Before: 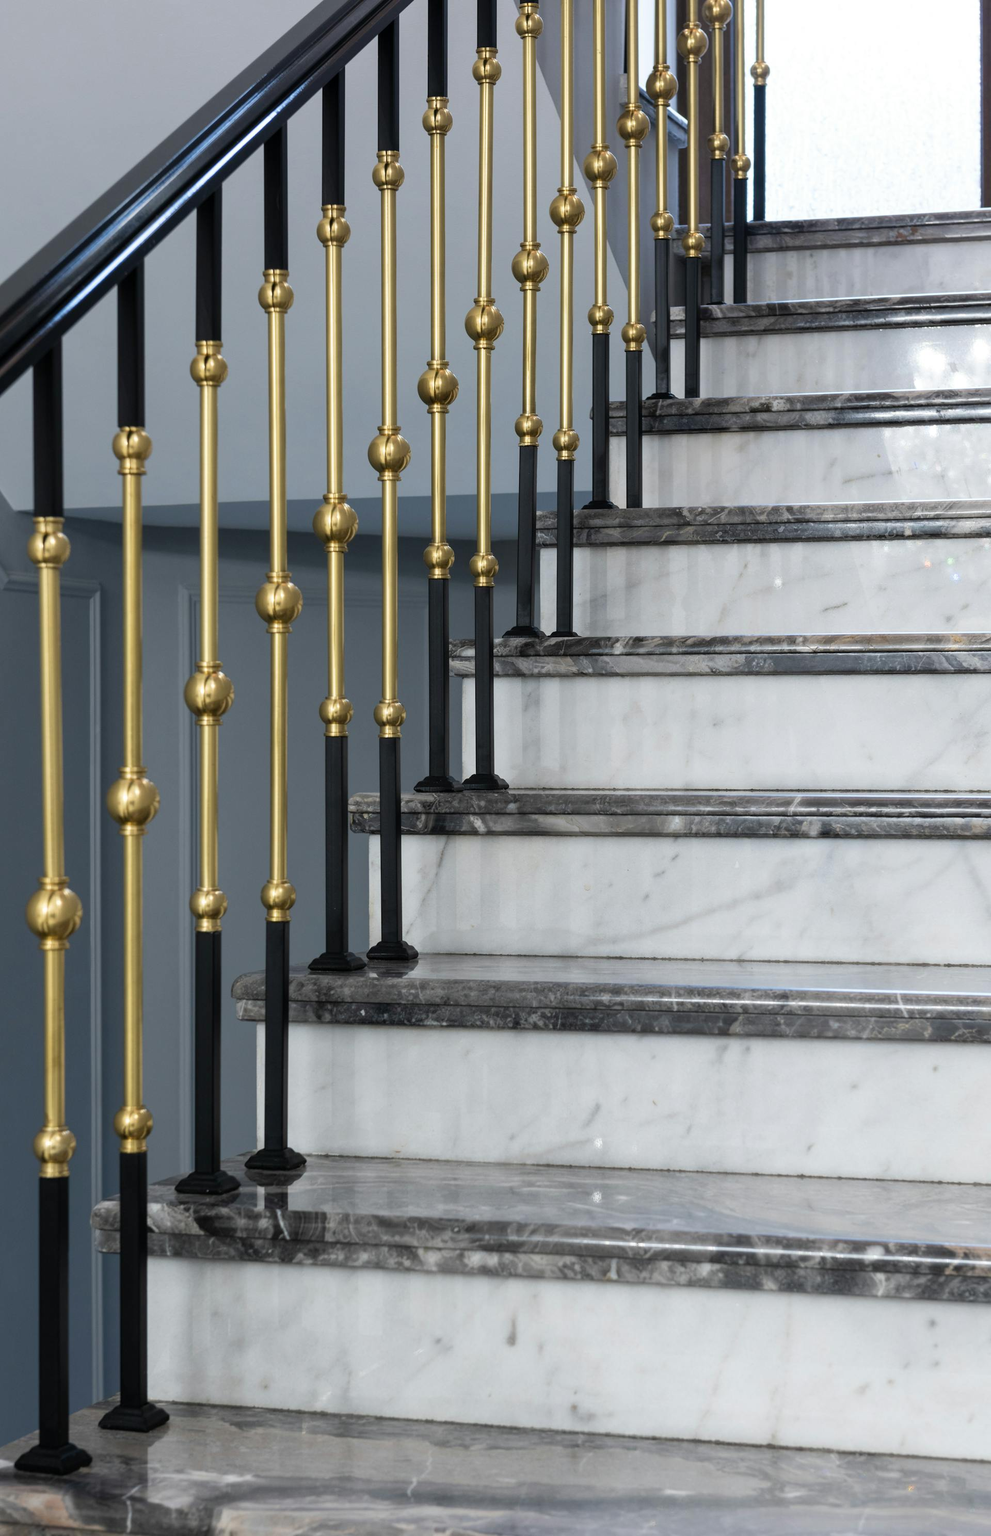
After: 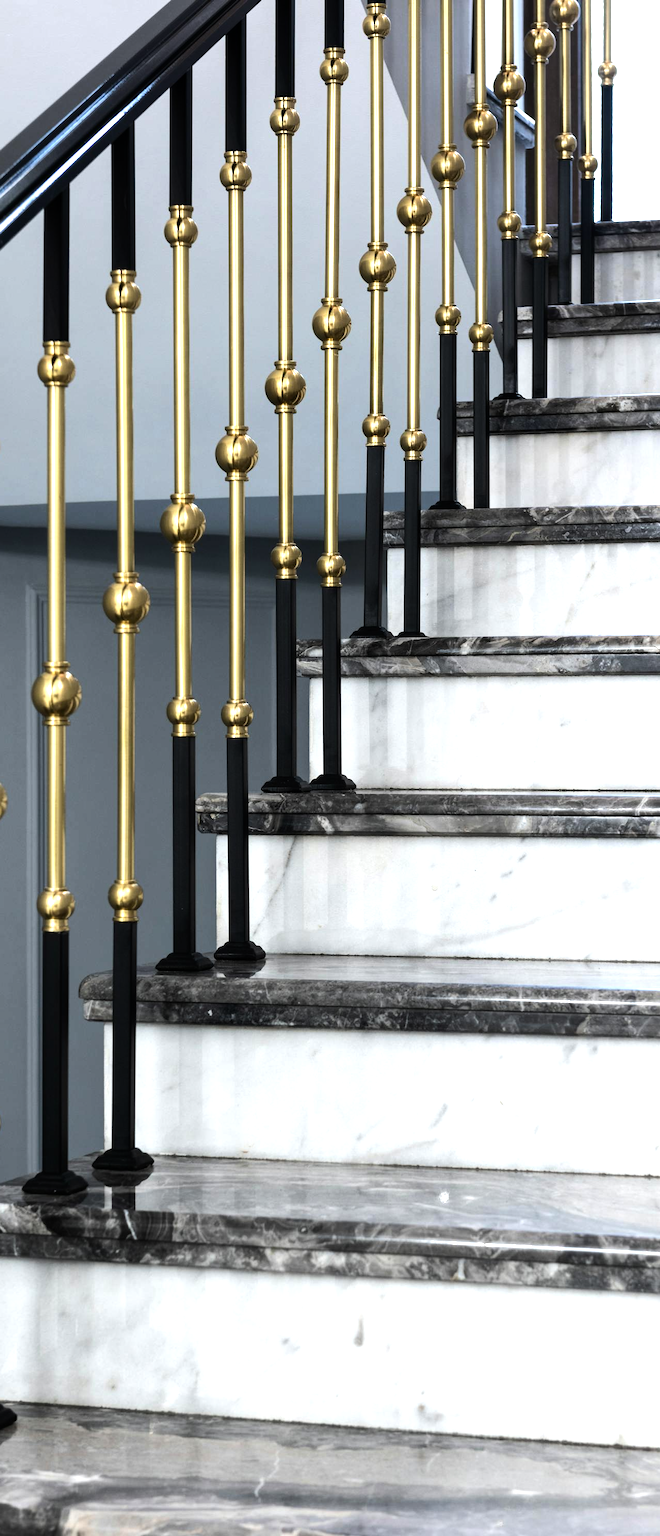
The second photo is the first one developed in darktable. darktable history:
crop and rotate: left 15.446%, right 17.836%
tone equalizer: -8 EV -1.08 EV, -7 EV -1.01 EV, -6 EV -0.867 EV, -5 EV -0.578 EV, -3 EV 0.578 EV, -2 EV 0.867 EV, -1 EV 1.01 EV, +0 EV 1.08 EV, edges refinement/feathering 500, mask exposure compensation -1.57 EV, preserve details no
